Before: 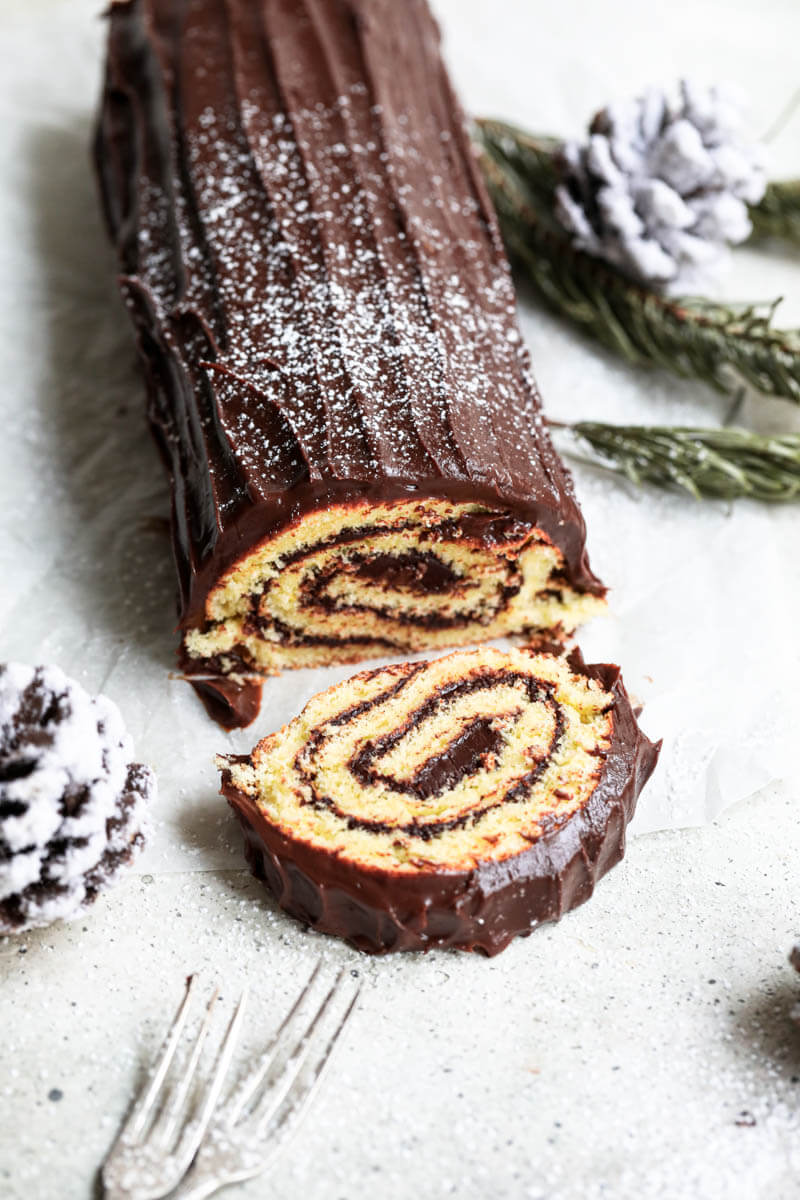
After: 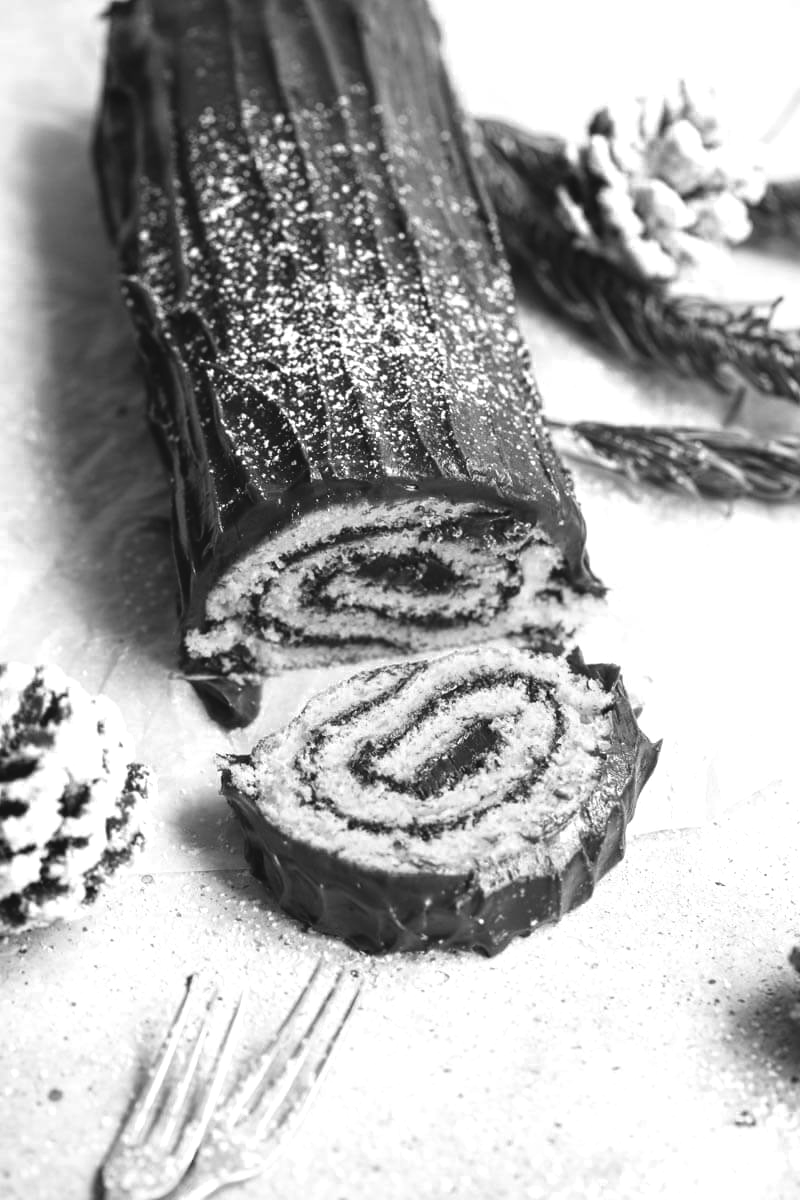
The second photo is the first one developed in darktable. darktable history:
color zones: curves: ch0 [(0, 0.613) (0.01, 0.613) (0.245, 0.448) (0.498, 0.529) (0.642, 0.665) (0.879, 0.777) (0.99, 0.613)]; ch1 [(0, 0) (0.143, 0) (0.286, 0) (0.429, 0) (0.571, 0) (0.714, 0) (0.857, 0)]
color balance rgb: power › hue 62.99°, global offset › luminance 0.687%, perceptual saturation grading › global saturation 1.165%, perceptual saturation grading › highlights -1.475%, perceptual saturation grading › mid-tones 4.302%, perceptual saturation grading › shadows 7.933%, perceptual brilliance grading › global brilliance 3.424%, global vibrance 20%
